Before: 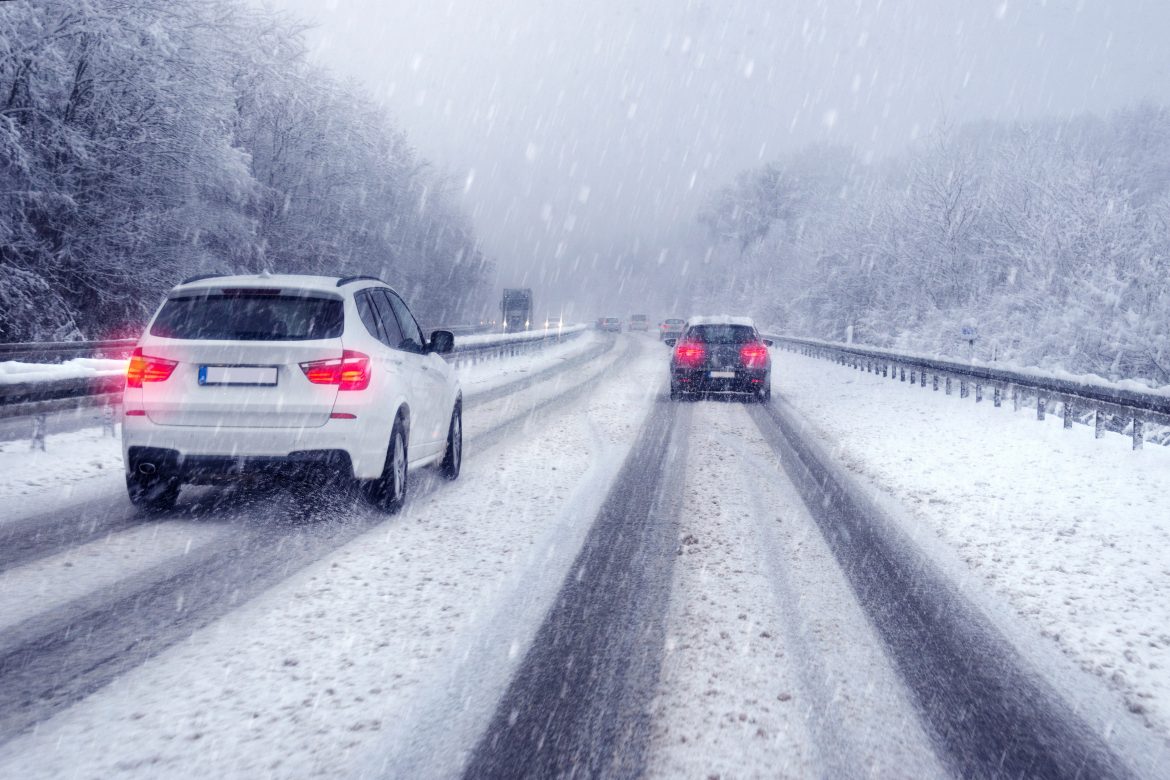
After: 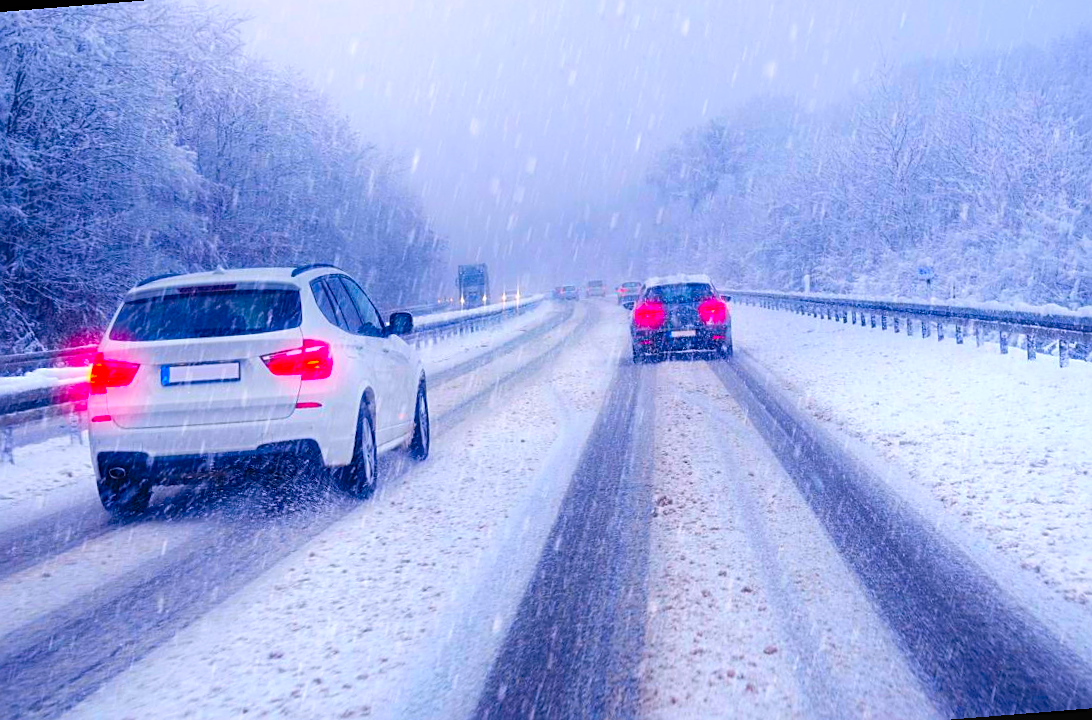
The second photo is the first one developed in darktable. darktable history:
contrast equalizer: y [[0.439, 0.44, 0.442, 0.457, 0.493, 0.498], [0.5 ×6], [0.5 ×6], [0 ×6], [0 ×6]], mix 0.59
sharpen: on, module defaults
rotate and perspective: rotation -4.57°, crop left 0.054, crop right 0.944, crop top 0.087, crop bottom 0.914
color correction: highlights a* 1.59, highlights b* -1.7, saturation 2.48
